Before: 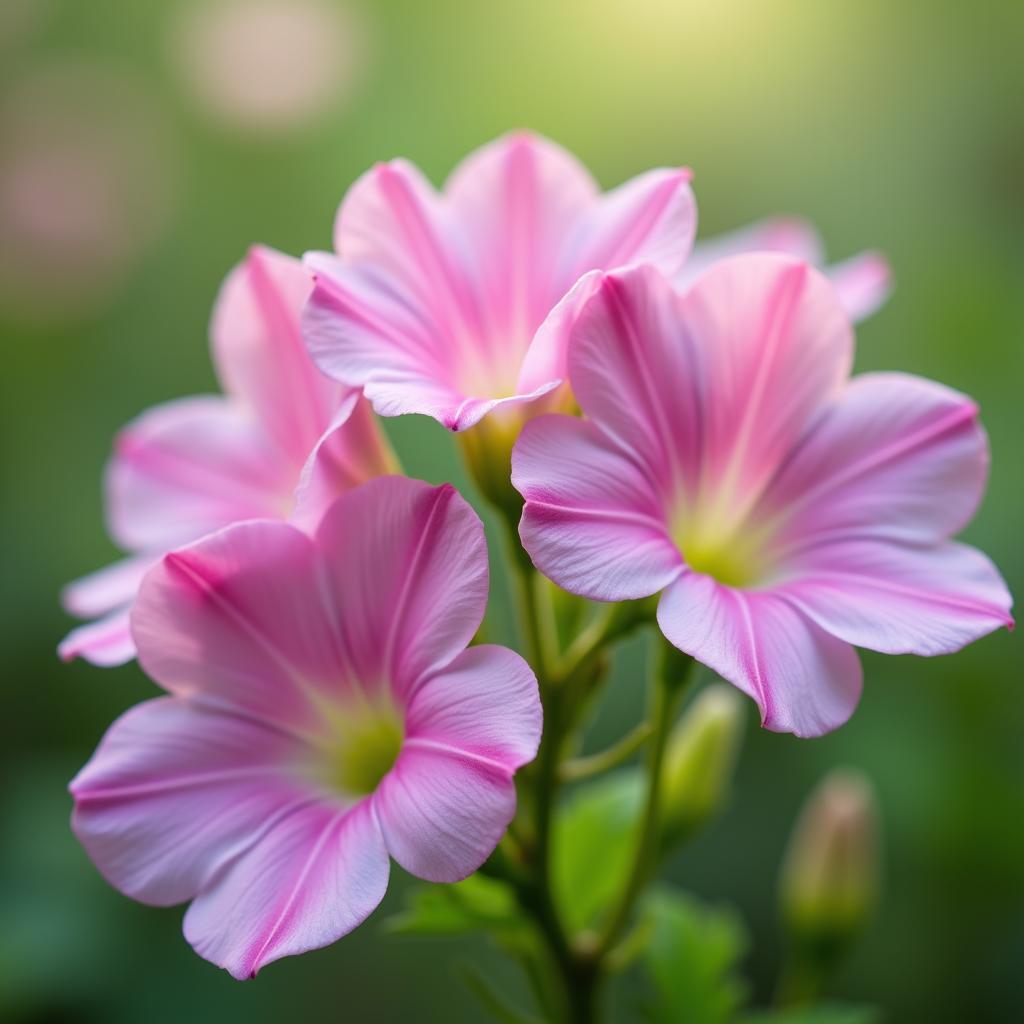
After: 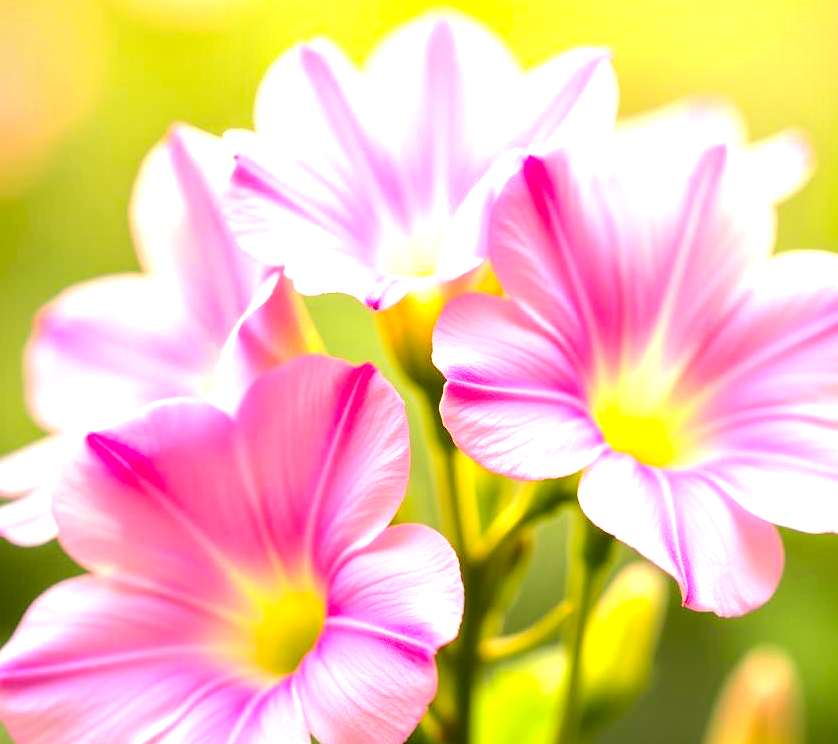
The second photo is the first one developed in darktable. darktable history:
tone equalizer: -8 EV 0.001 EV, -7 EV -0.001 EV, -6 EV 0.004 EV, -5 EV -0.03 EV, -4 EV -0.114 EV, -3 EV -0.148 EV, -2 EV 0.244 EV, -1 EV 0.704 EV, +0 EV 0.512 EV
crop: left 7.775%, top 11.877%, right 10.388%, bottom 15.399%
exposure: black level correction 0, exposure 1.199 EV, compensate exposure bias true, compensate highlight preservation false
color correction: highlights a* 18.71, highlights b* 34.9, shadows a* 1.03, shadows b* 5.96, saturation 1.05
